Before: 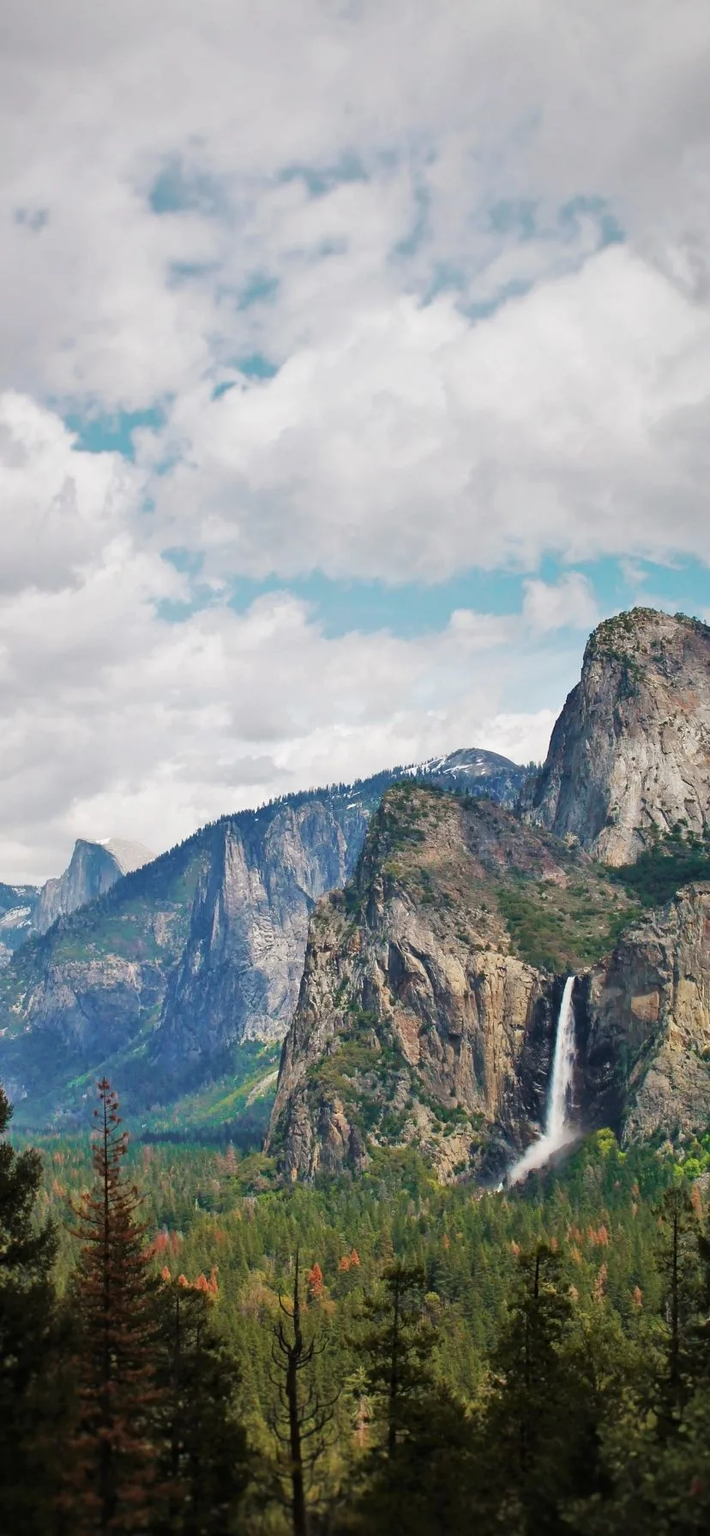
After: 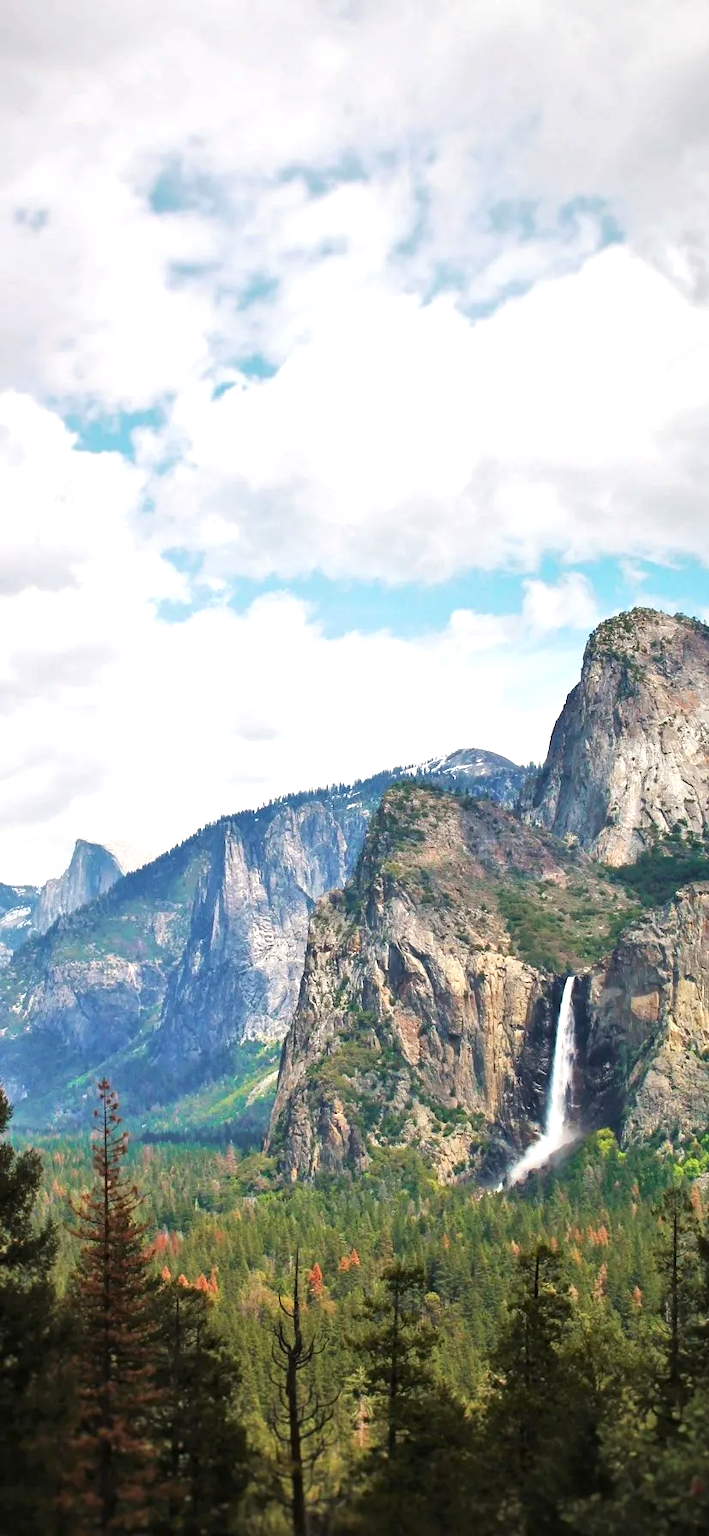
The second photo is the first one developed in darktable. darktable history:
exposure: black level correction 0, exposure 0.701 EV, compensate highlight preservation false
